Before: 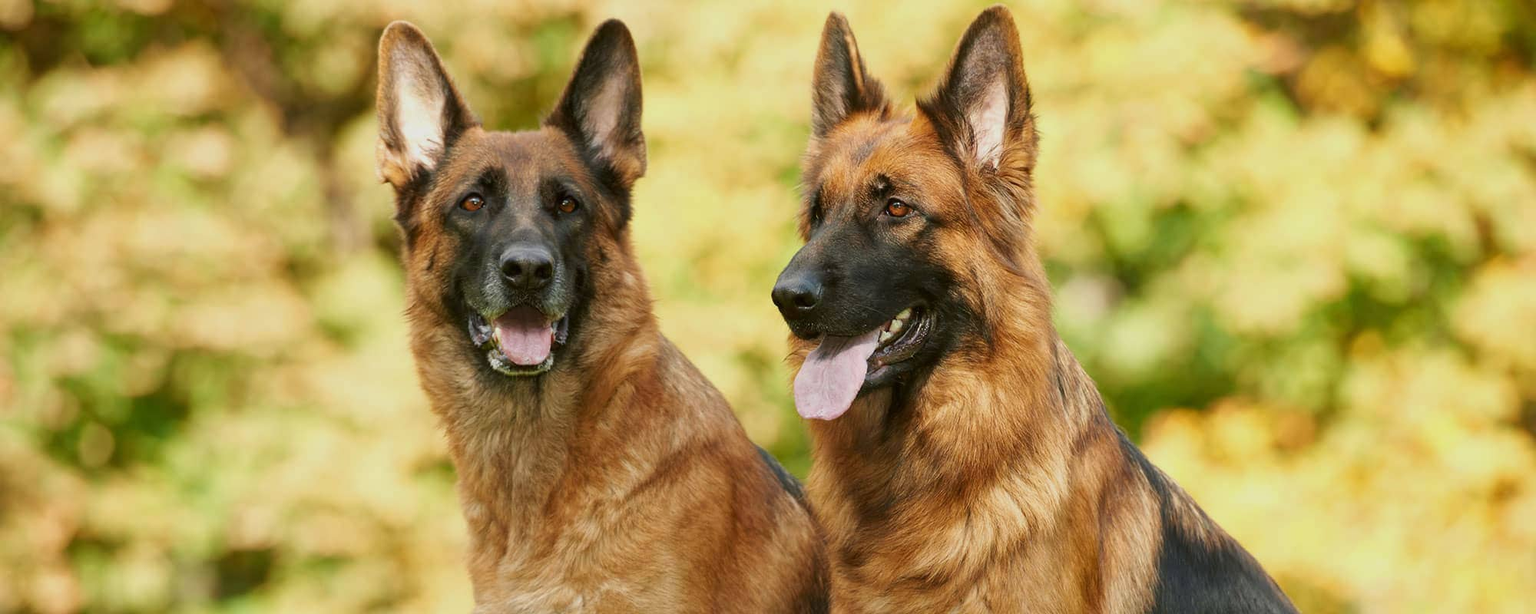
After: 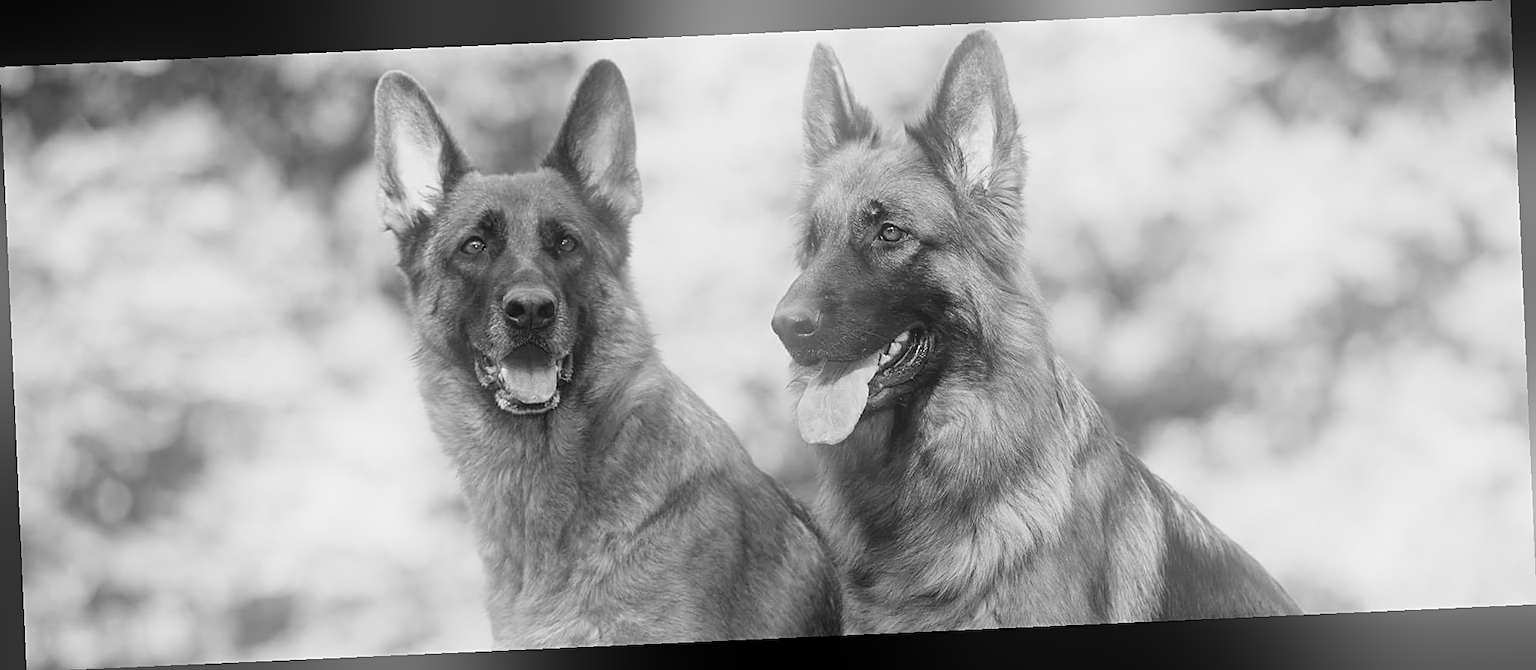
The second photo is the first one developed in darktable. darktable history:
monochrome: size 1
rotate and perspective: rotation -2.56°, automatic cropping off
sharpen: on, module defaults
bloom: threshold 82.5%, strength 16.25%
